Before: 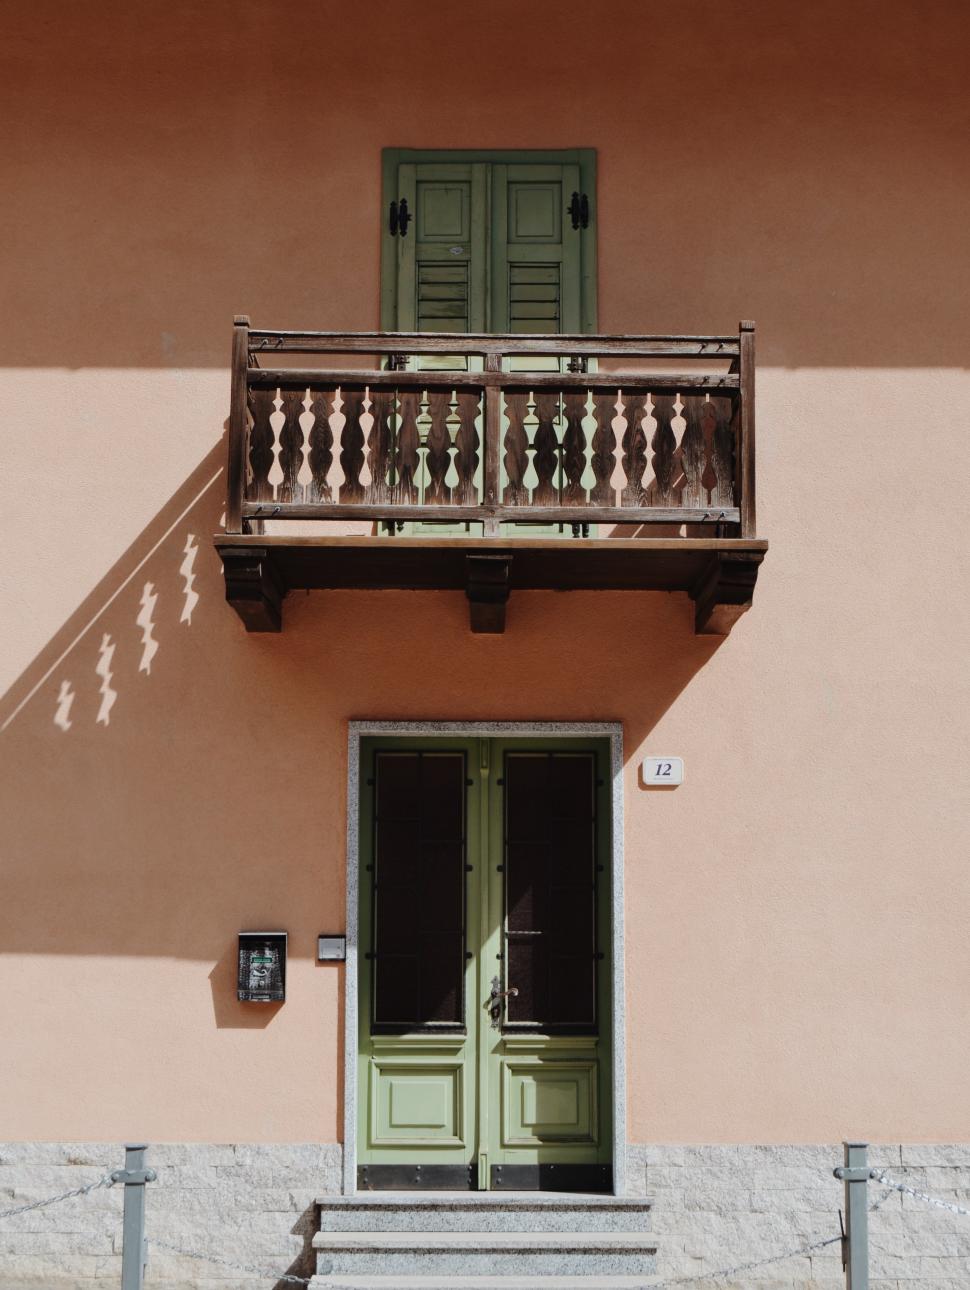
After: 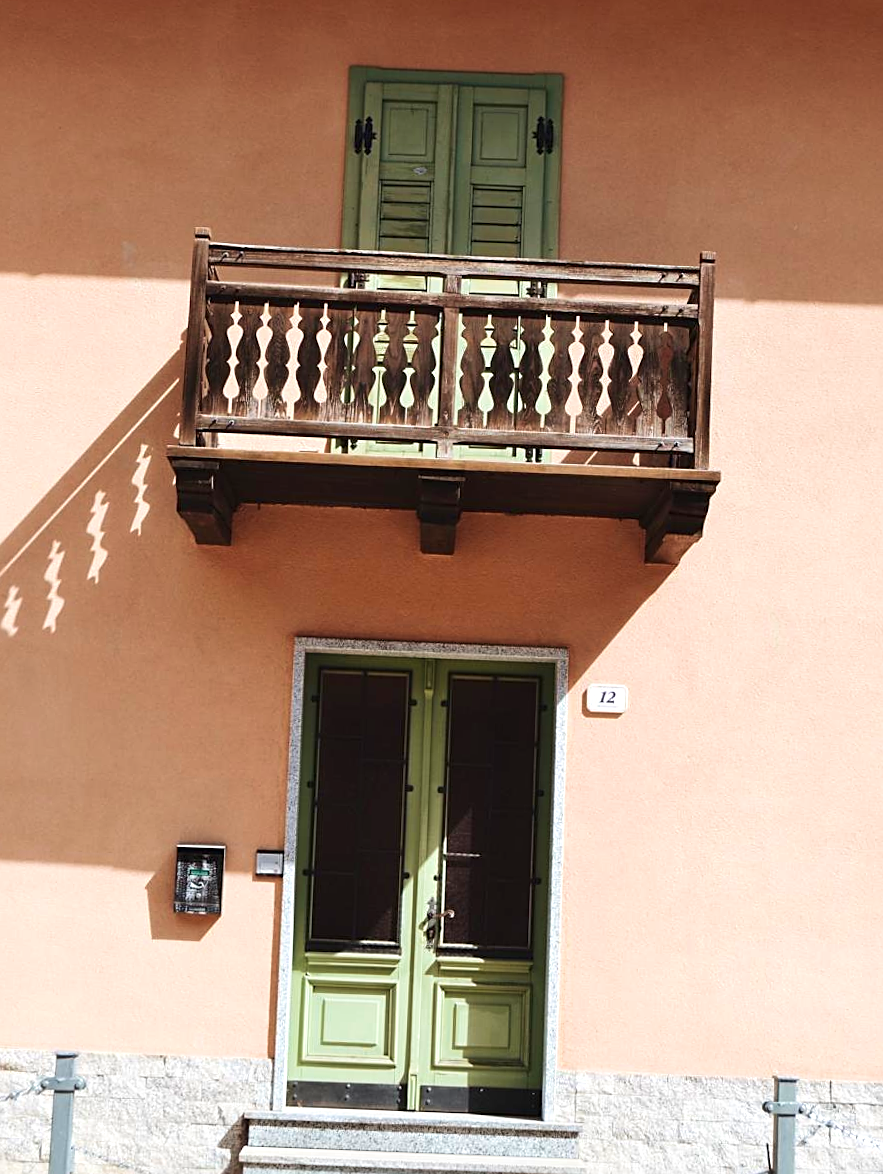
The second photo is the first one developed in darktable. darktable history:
exposure: black level correction 0, exposure 0.699 EV, compensate highlight preservation false
crop and rotate: angle -2.13°, left 3.136%, top 4.065%, right 1.396%, bottom 0.429%
velvia: on, module defaults
sharpen: on, module defaults
